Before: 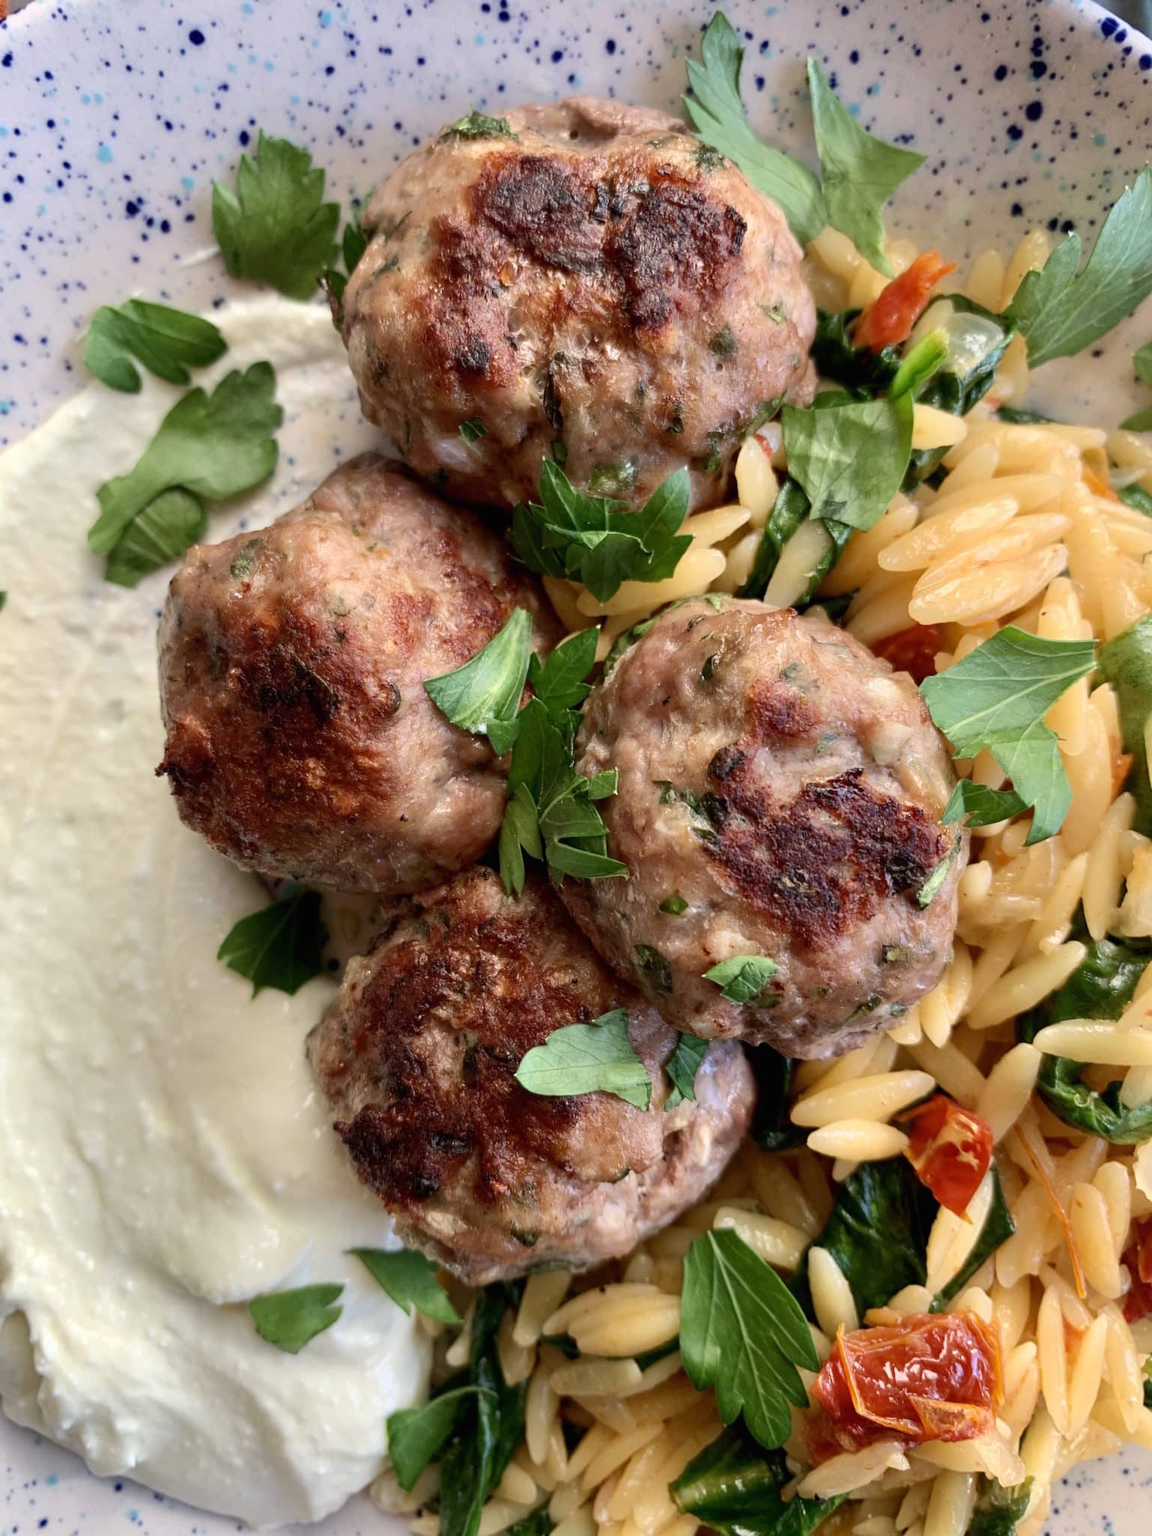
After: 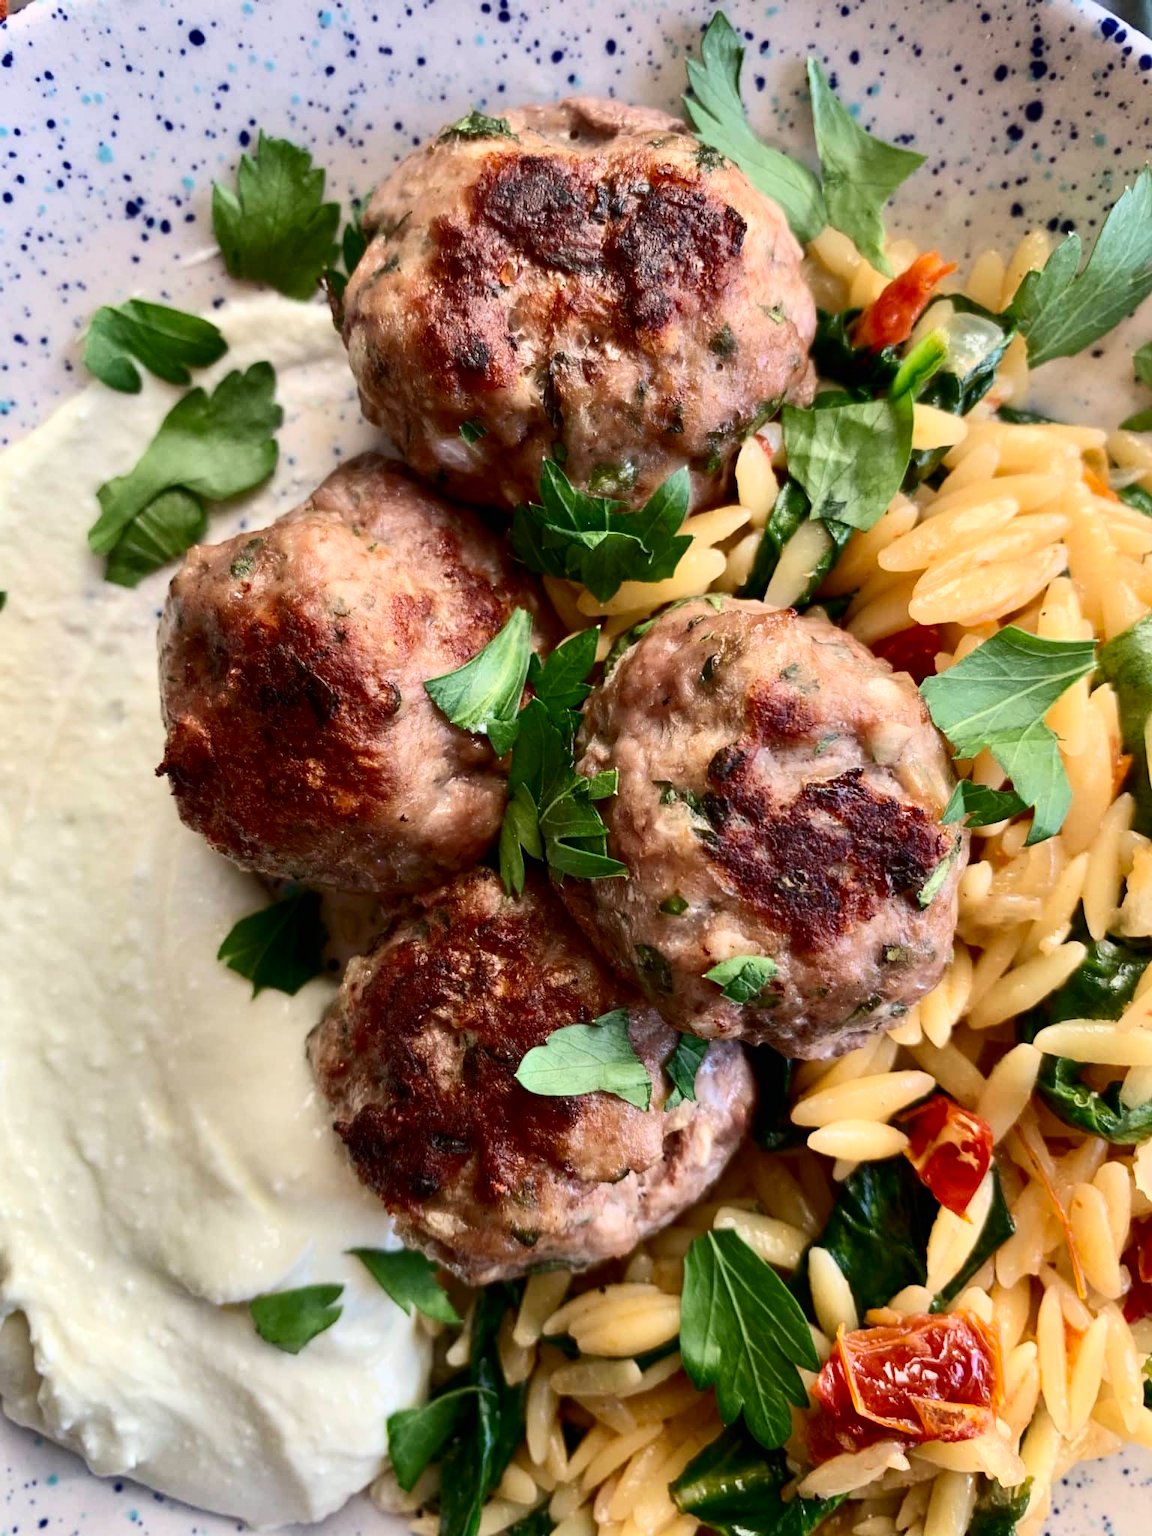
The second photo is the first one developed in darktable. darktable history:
contrast brightness saturation: contrast 0.223
shadows and highlights: shadows 20.79, highlights -35.47, soften with gaussian
